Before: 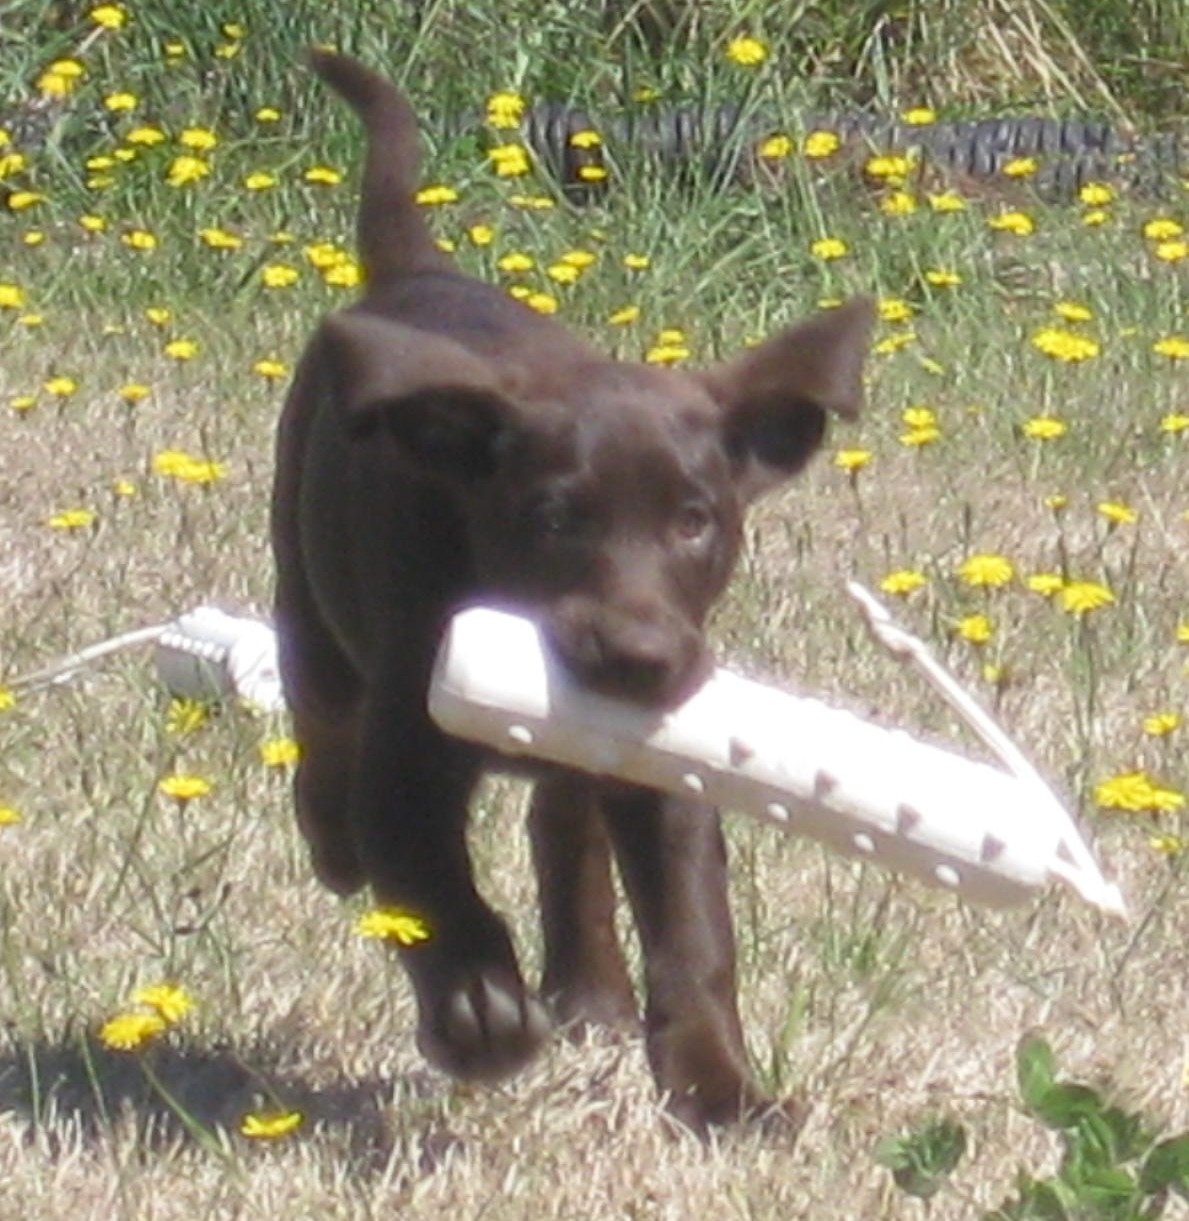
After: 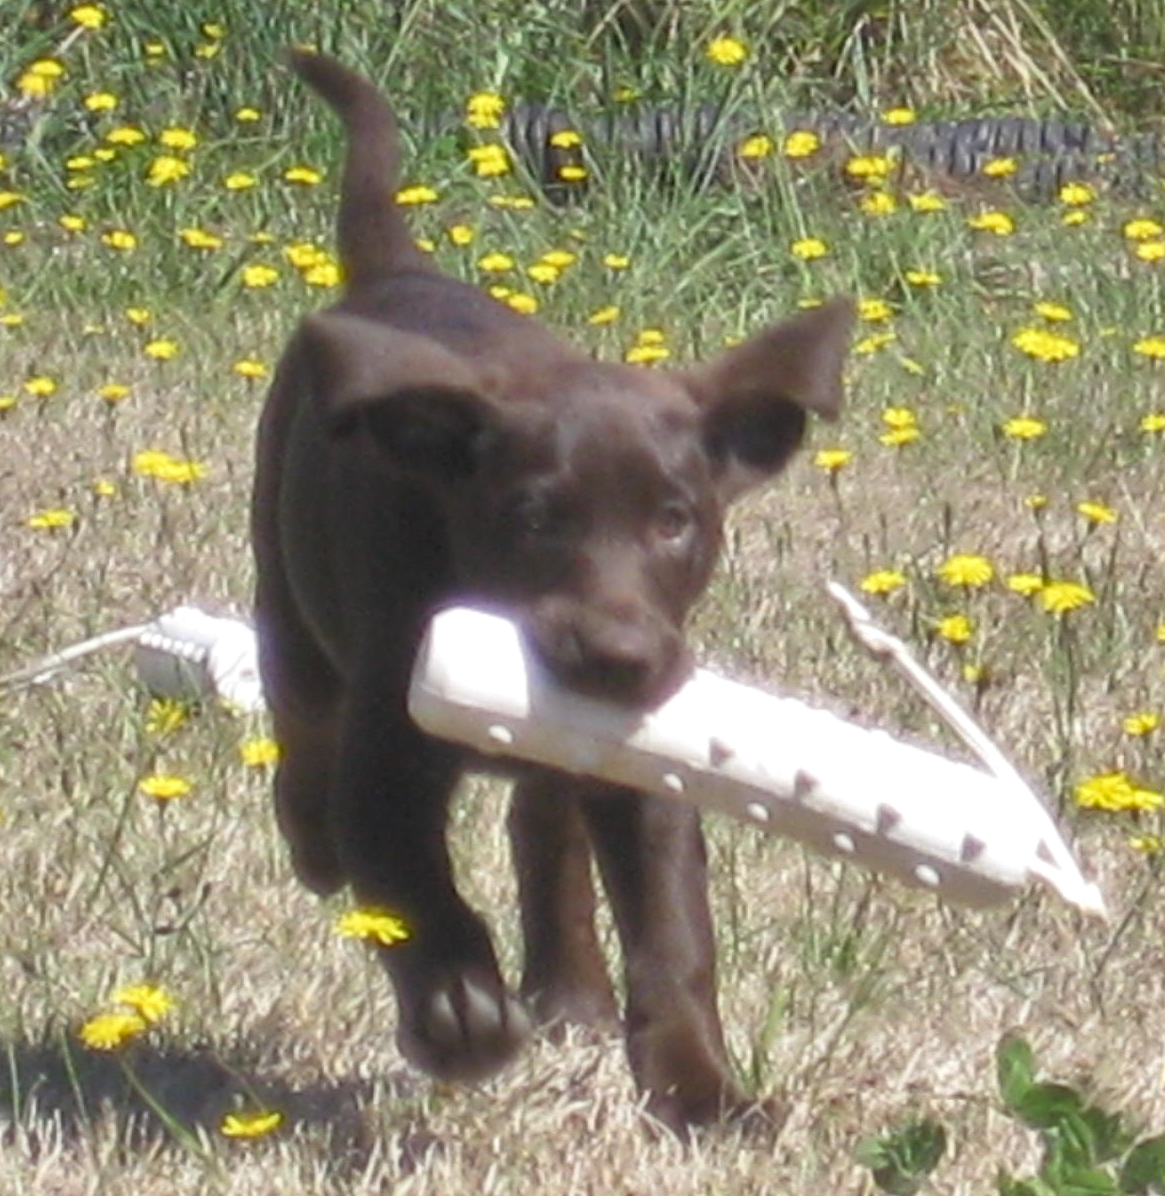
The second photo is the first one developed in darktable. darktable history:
shadows and highlights: shadows 12, white point adjustment 1.2, soften with gaussian
crop: left 1.743%, right 0.268%, bottom 2.011%
